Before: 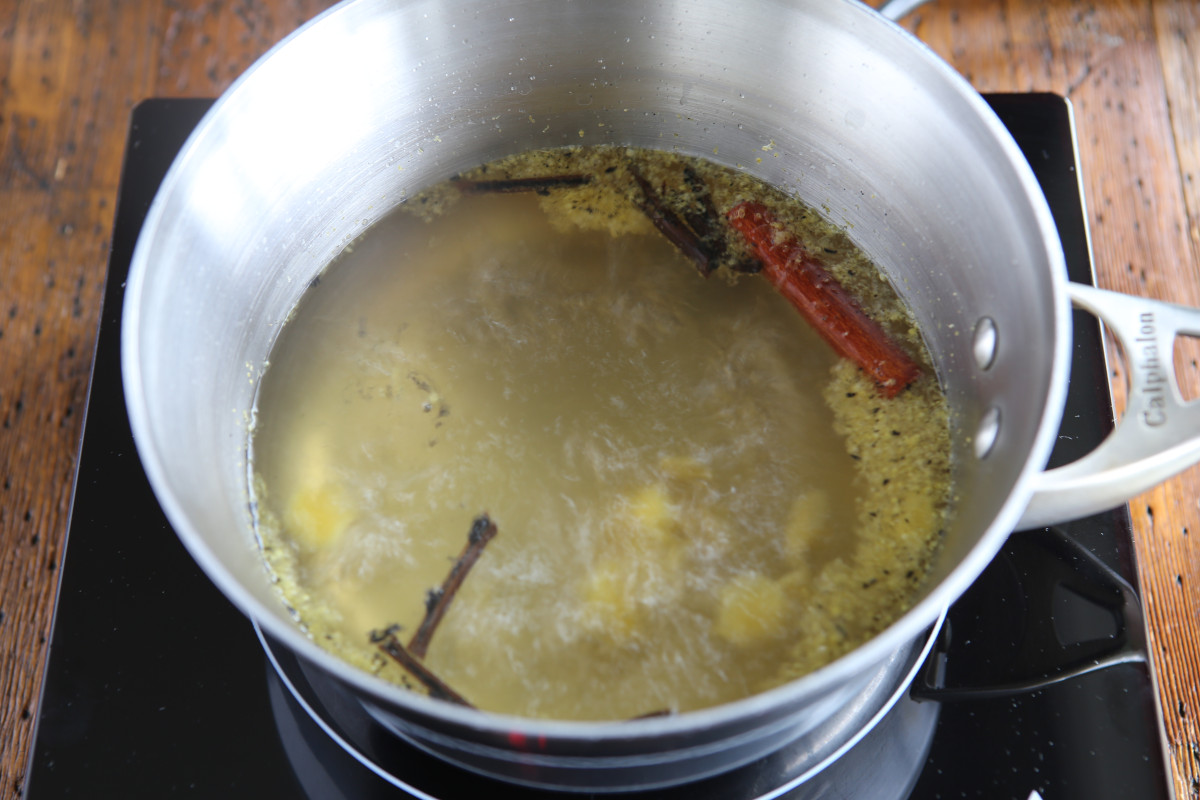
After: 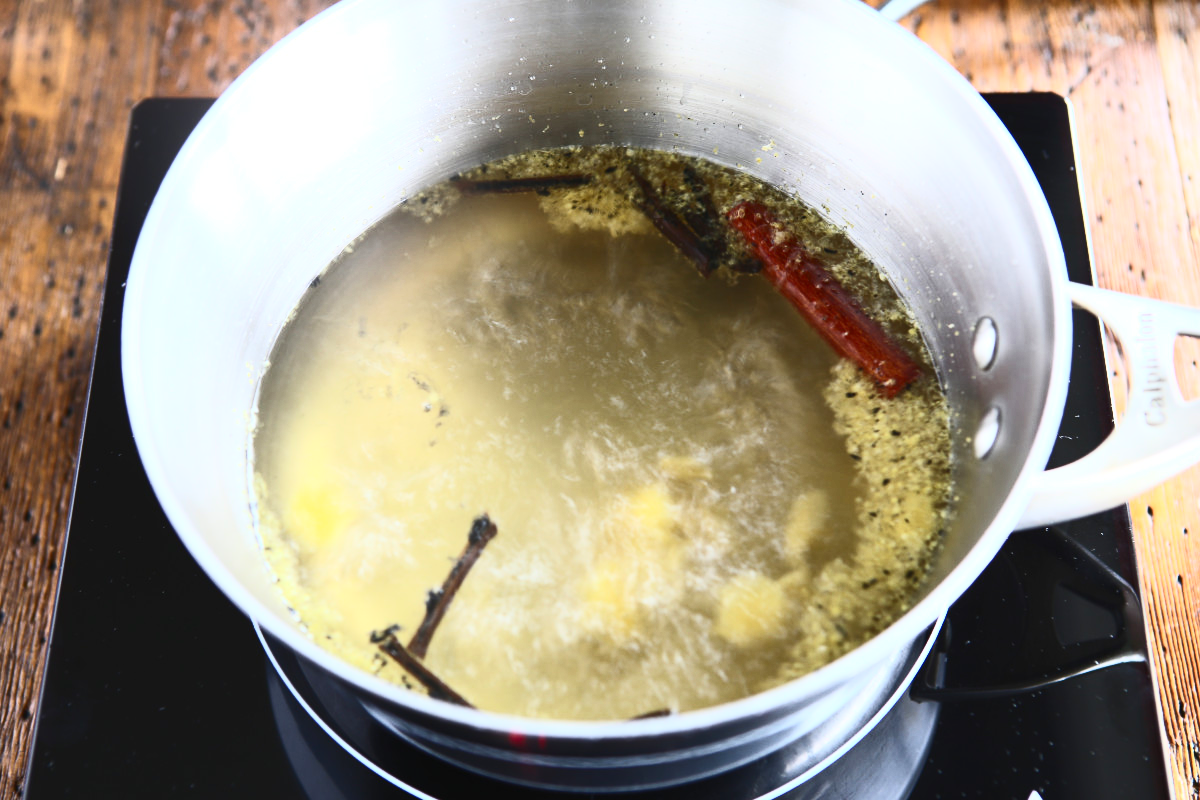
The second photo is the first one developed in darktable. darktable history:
contrast brightness saturation: contrast 0.61, brightness 0.359, saturation 0.146
